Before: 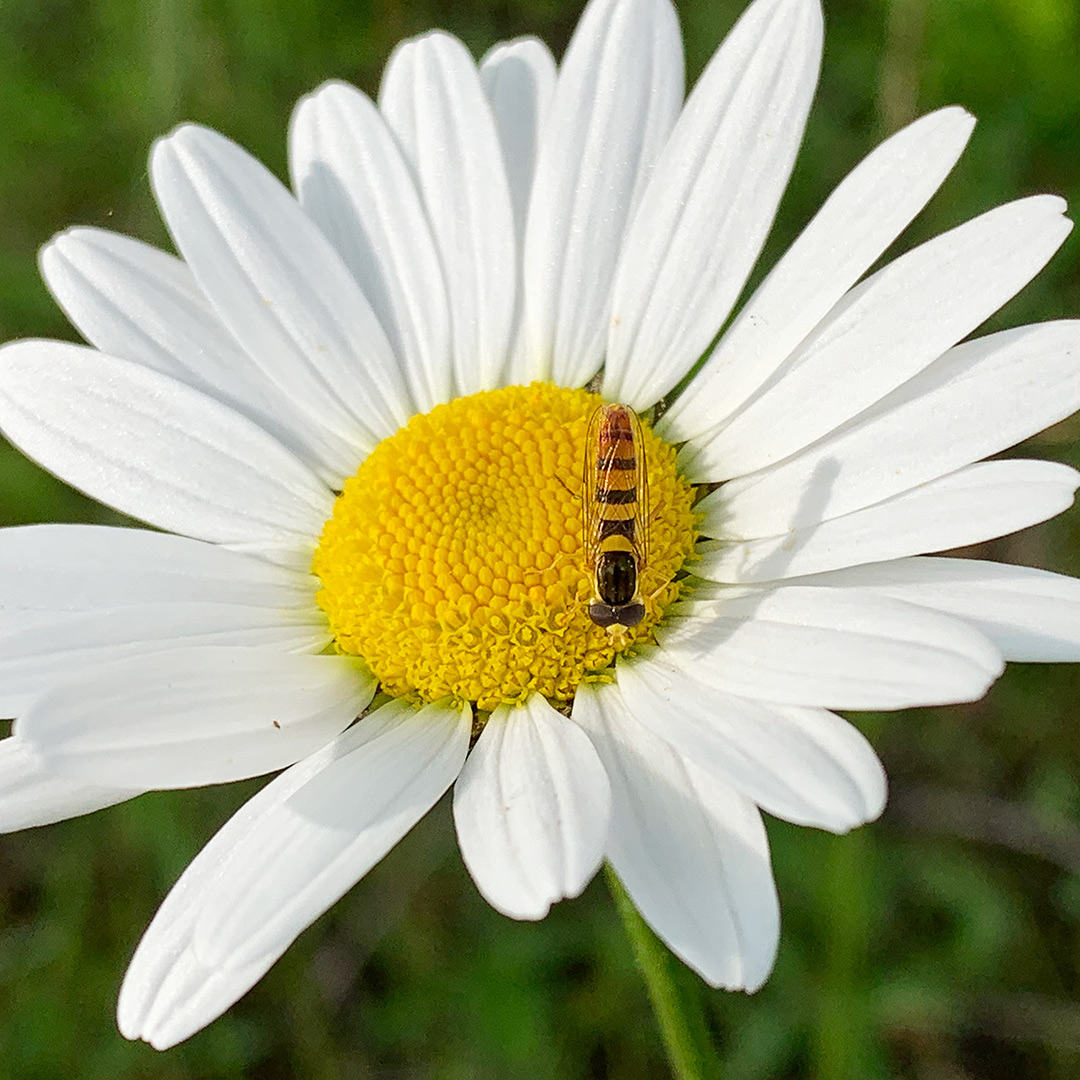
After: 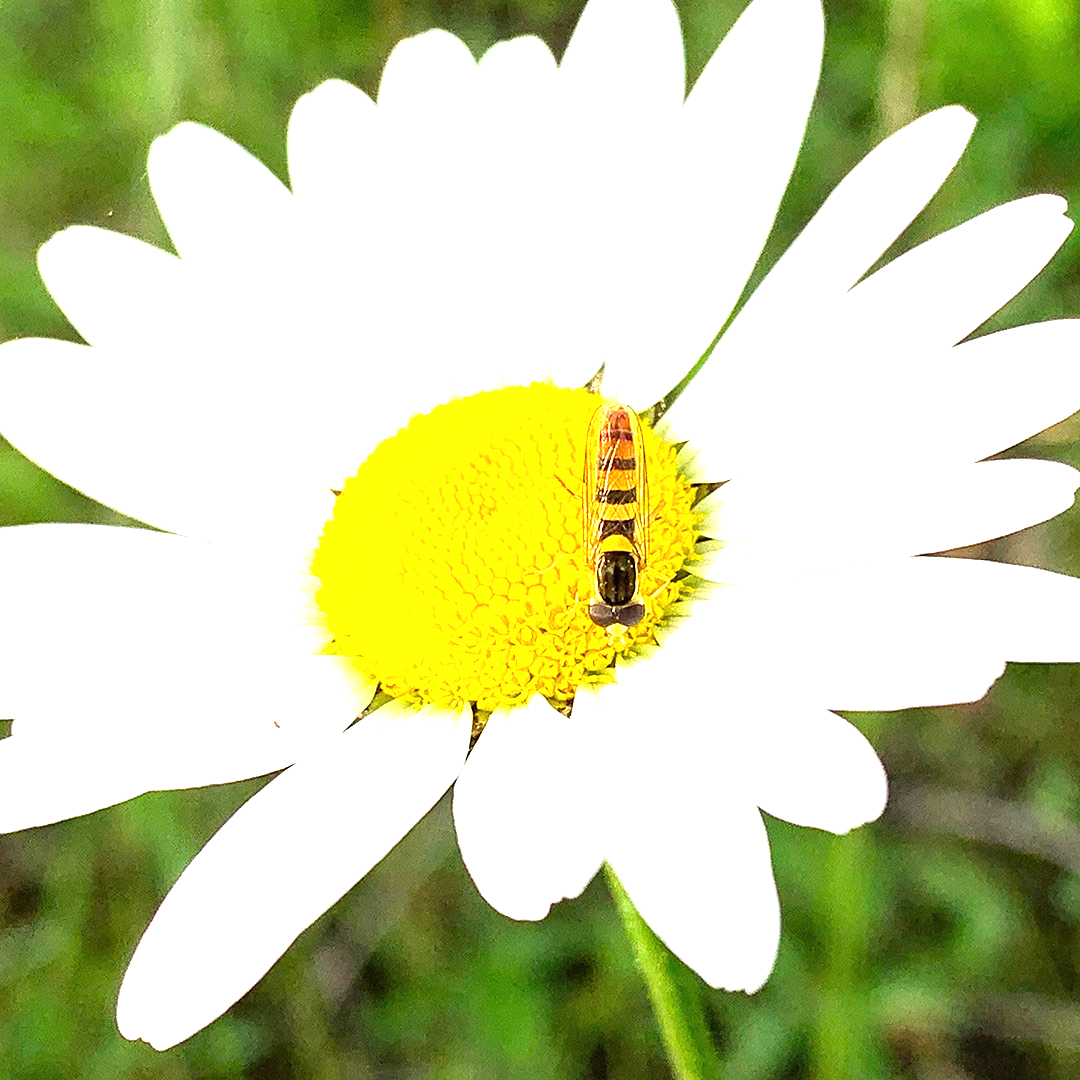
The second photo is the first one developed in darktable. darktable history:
exposure: black level correction 0, exposure 1.362 EV, compensate exposure bias true, compensate highlight preservation false
tone equalizer: -8 EV -0.4 EV, -7 EV -0.425 EV, -6 EV -0.336 EV, -5 EV -0.218 EV, -3 EV 0.203 EV, -2 EV 0.33 EV, -1 EV 0.411 EV, +0 EV 0.42 EV, mask exposure compensation -0.504 EV
